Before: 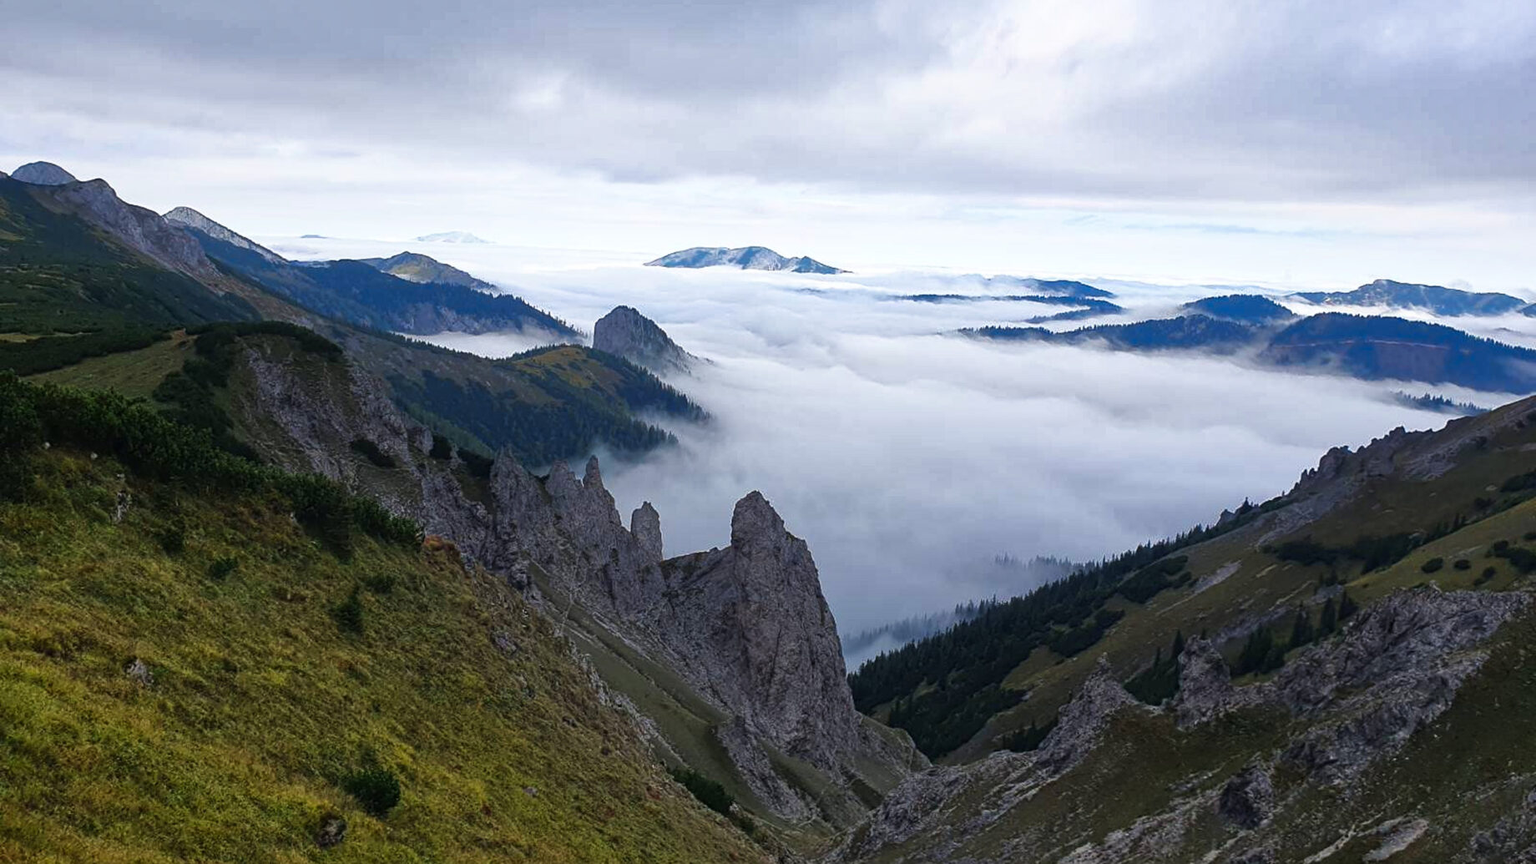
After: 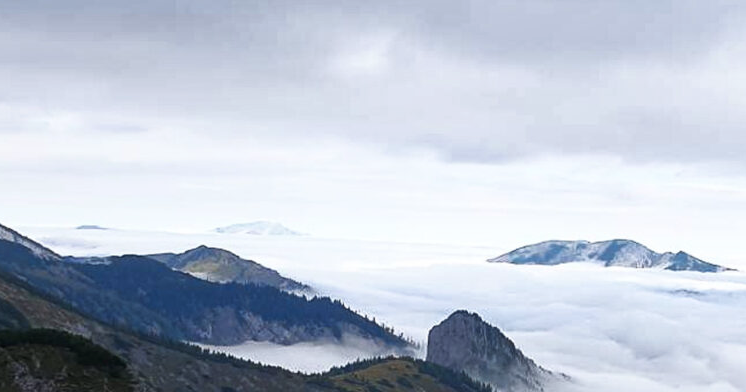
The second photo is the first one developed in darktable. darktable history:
crop: left 15.452%, top 5.459%, right 43.956%, bottom 56.62%
contrast brightness saturation: contrast 0.11, saturation -0.17
